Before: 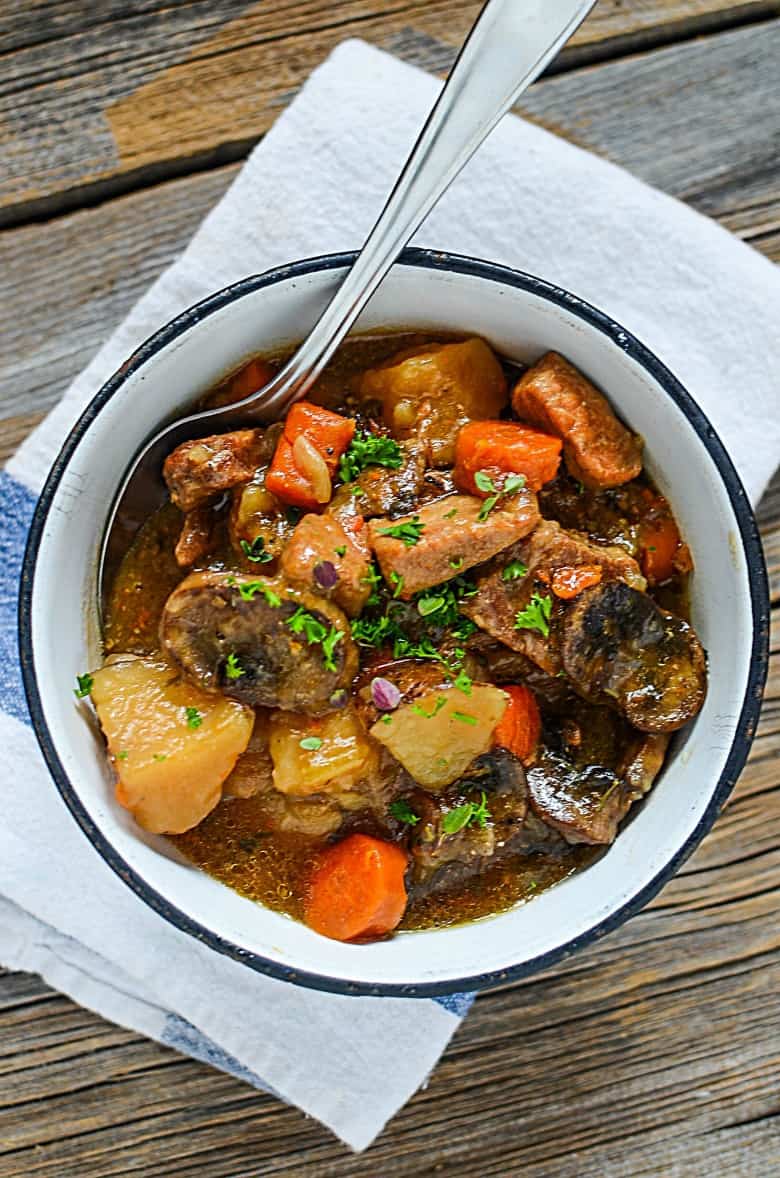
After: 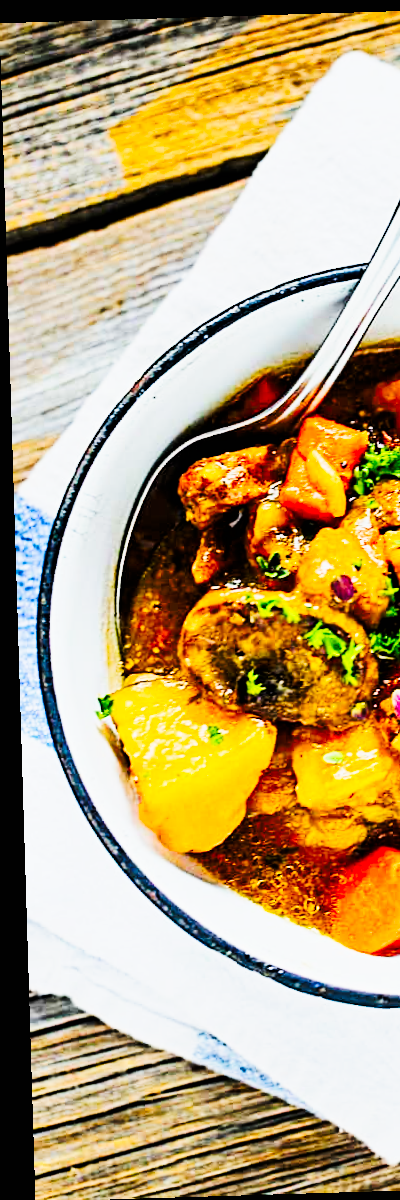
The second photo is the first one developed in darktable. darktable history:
filmic rgb: black relative exposure -5 EV, white relative exposure 3.5 EV, hardness 3.19, contrast 1.3, highlights saturation mix -50%
exposure: black level correction 0.001, compensate highlight preservation false
color balance rgb: perceptual saturation grading › global saturation 25%, perceptual brilliance grading › mid-tones 10%, perceptual brilliance grading › shadows 15%, global vibrance 20%
color zones: curves: ch1 [(0, 0.525) (0.143, 0.556) (0.286, 0.52) (0.429, 0.5) (0.571, 0.5) (0.714, 0.5) (0.857, 0.503) (1, 0.525)]
rotate and perspective: rotation -1.75°, automatic cropping off
tone curve: curves: ch0 [(0, 0) (0.003, 0.003) (0.011, 0.013) (0.025, 0.028) (0.044, 0.05) (0.069, 0.079) (0.1, 0.113) (0.136, 0.154) (0.177, 0.201) (0.224, 0.268) (0.277, 0.38) (0.335, 0.486) (0.399, 0.588) (0.468, 0.688) (0.543, 0.787) (0.623, 0.854) (0.709, 0.916) (0.801, 0.957) (0.898, 0.978) (1, 1)], preserve colors none
contrast brightness saturation: saturation 0.13
crop and rotate: left 0%, top 0%, right 50.845%
